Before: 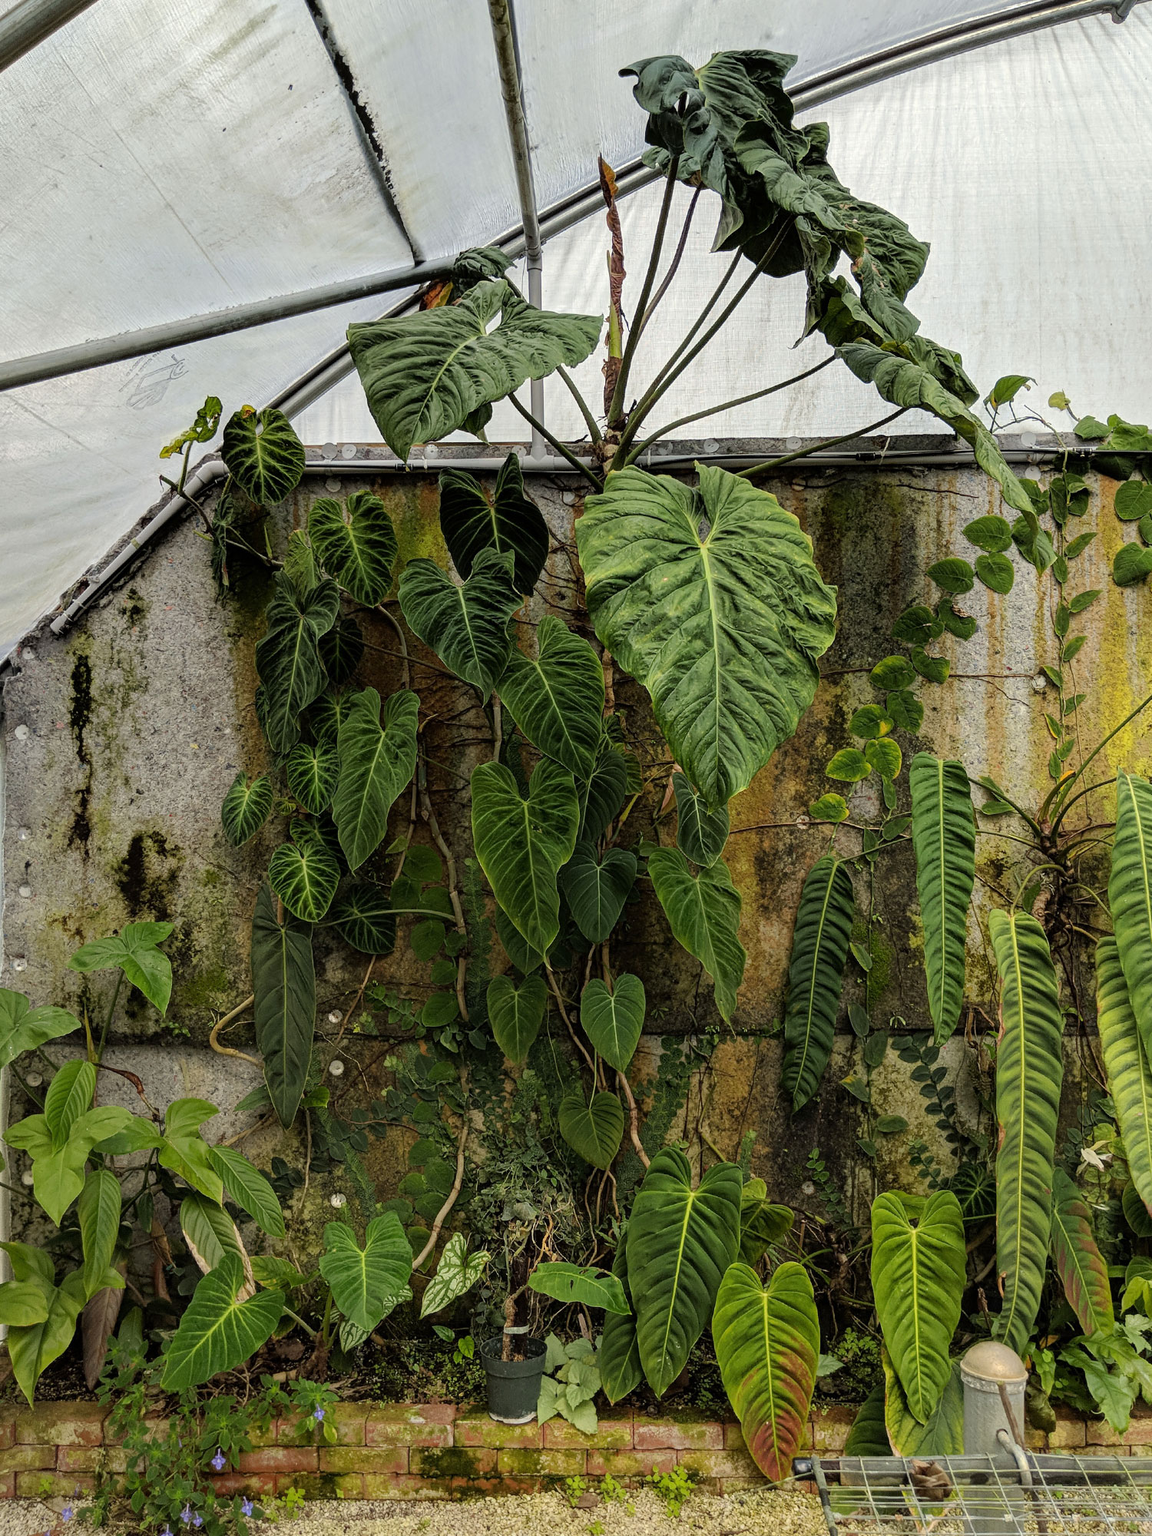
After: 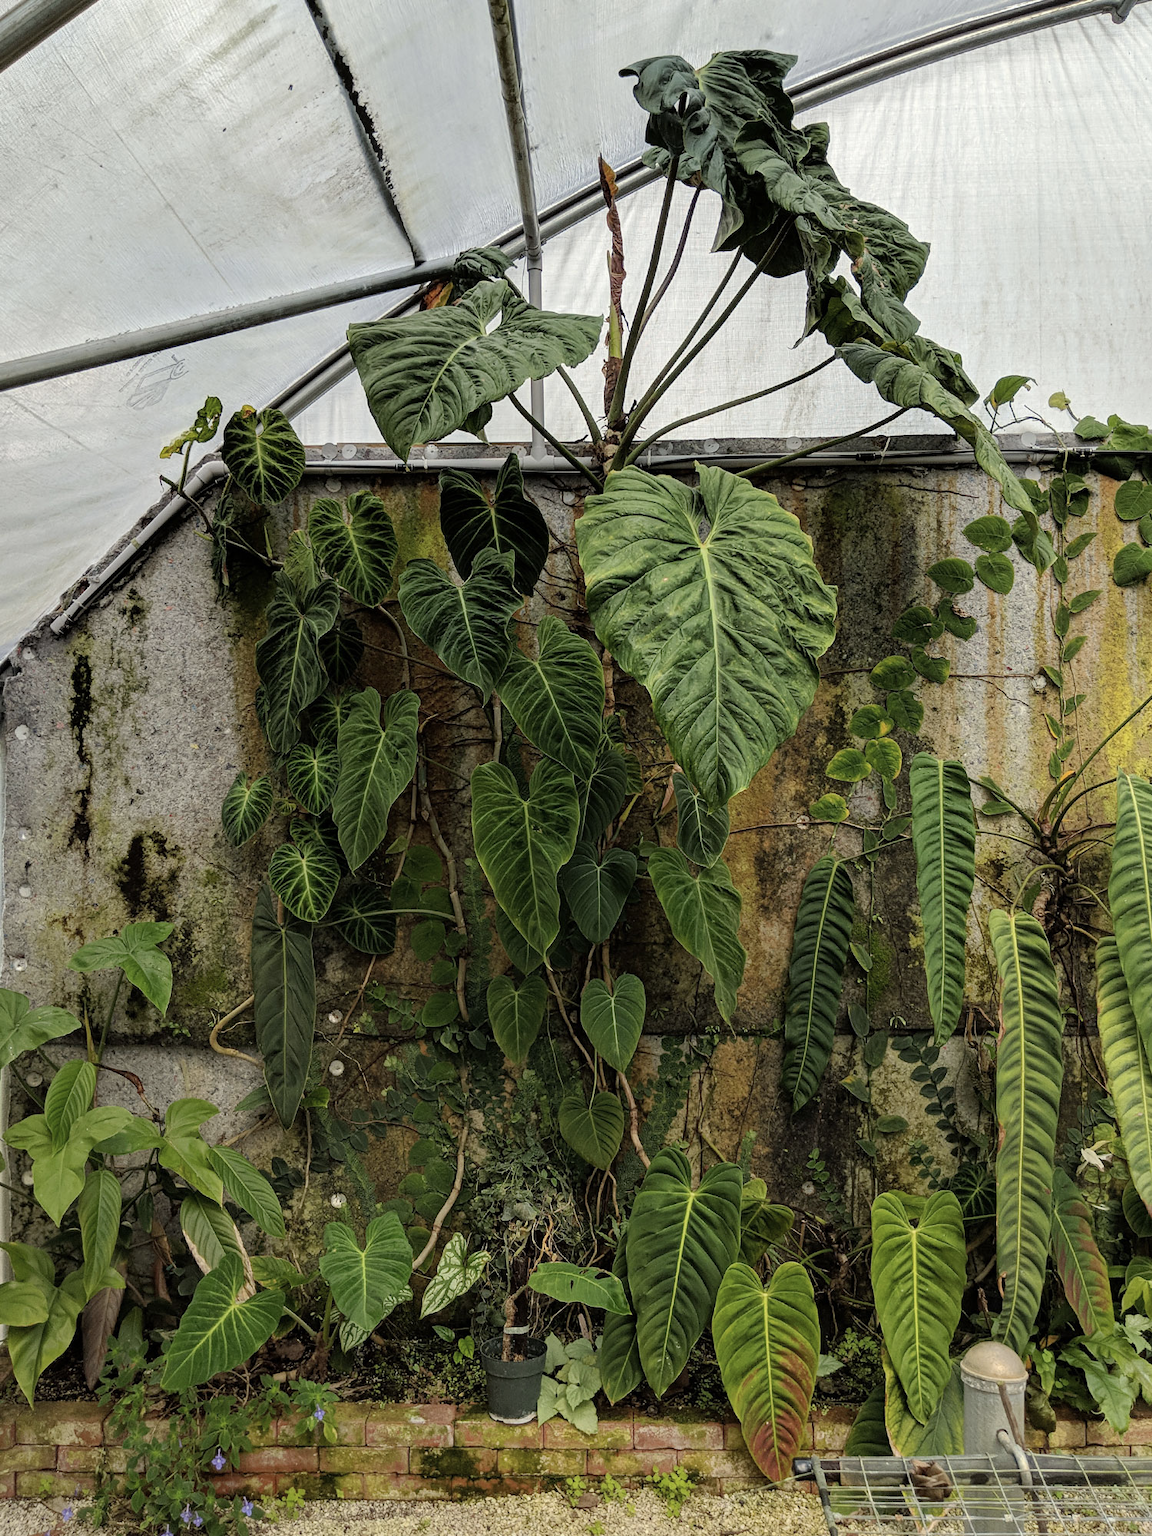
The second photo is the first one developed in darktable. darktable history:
contrast brightness saturation: saturation -0.17
